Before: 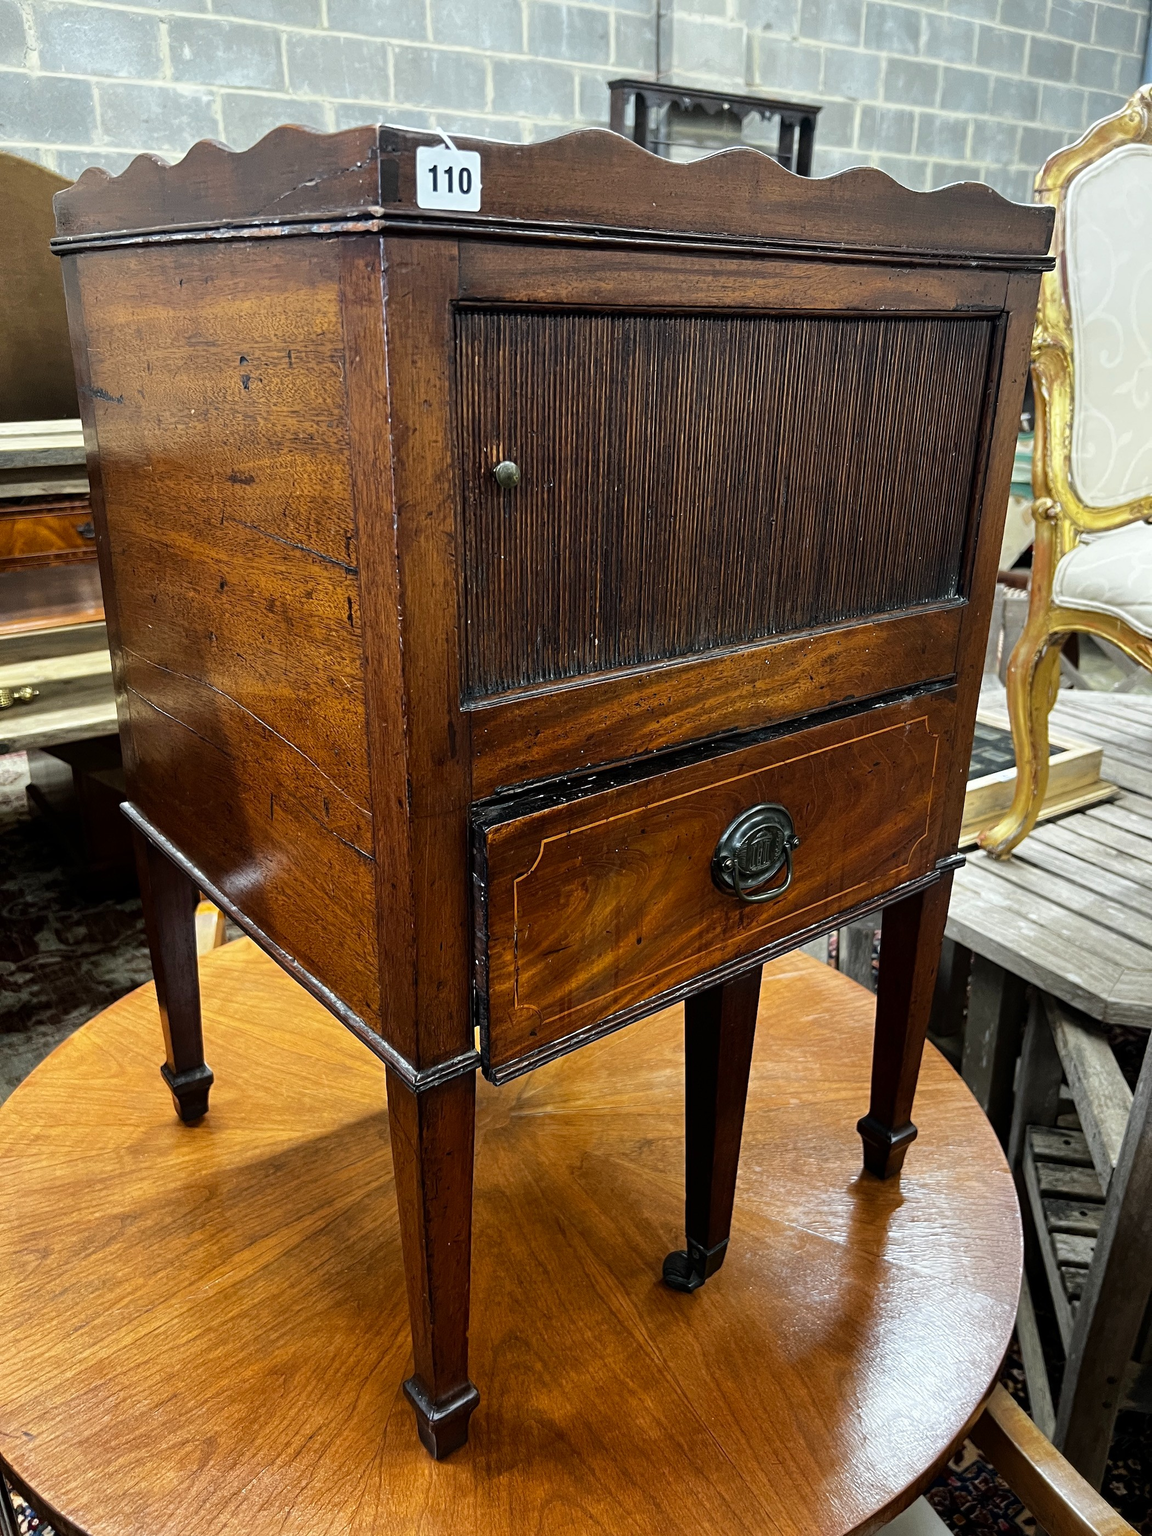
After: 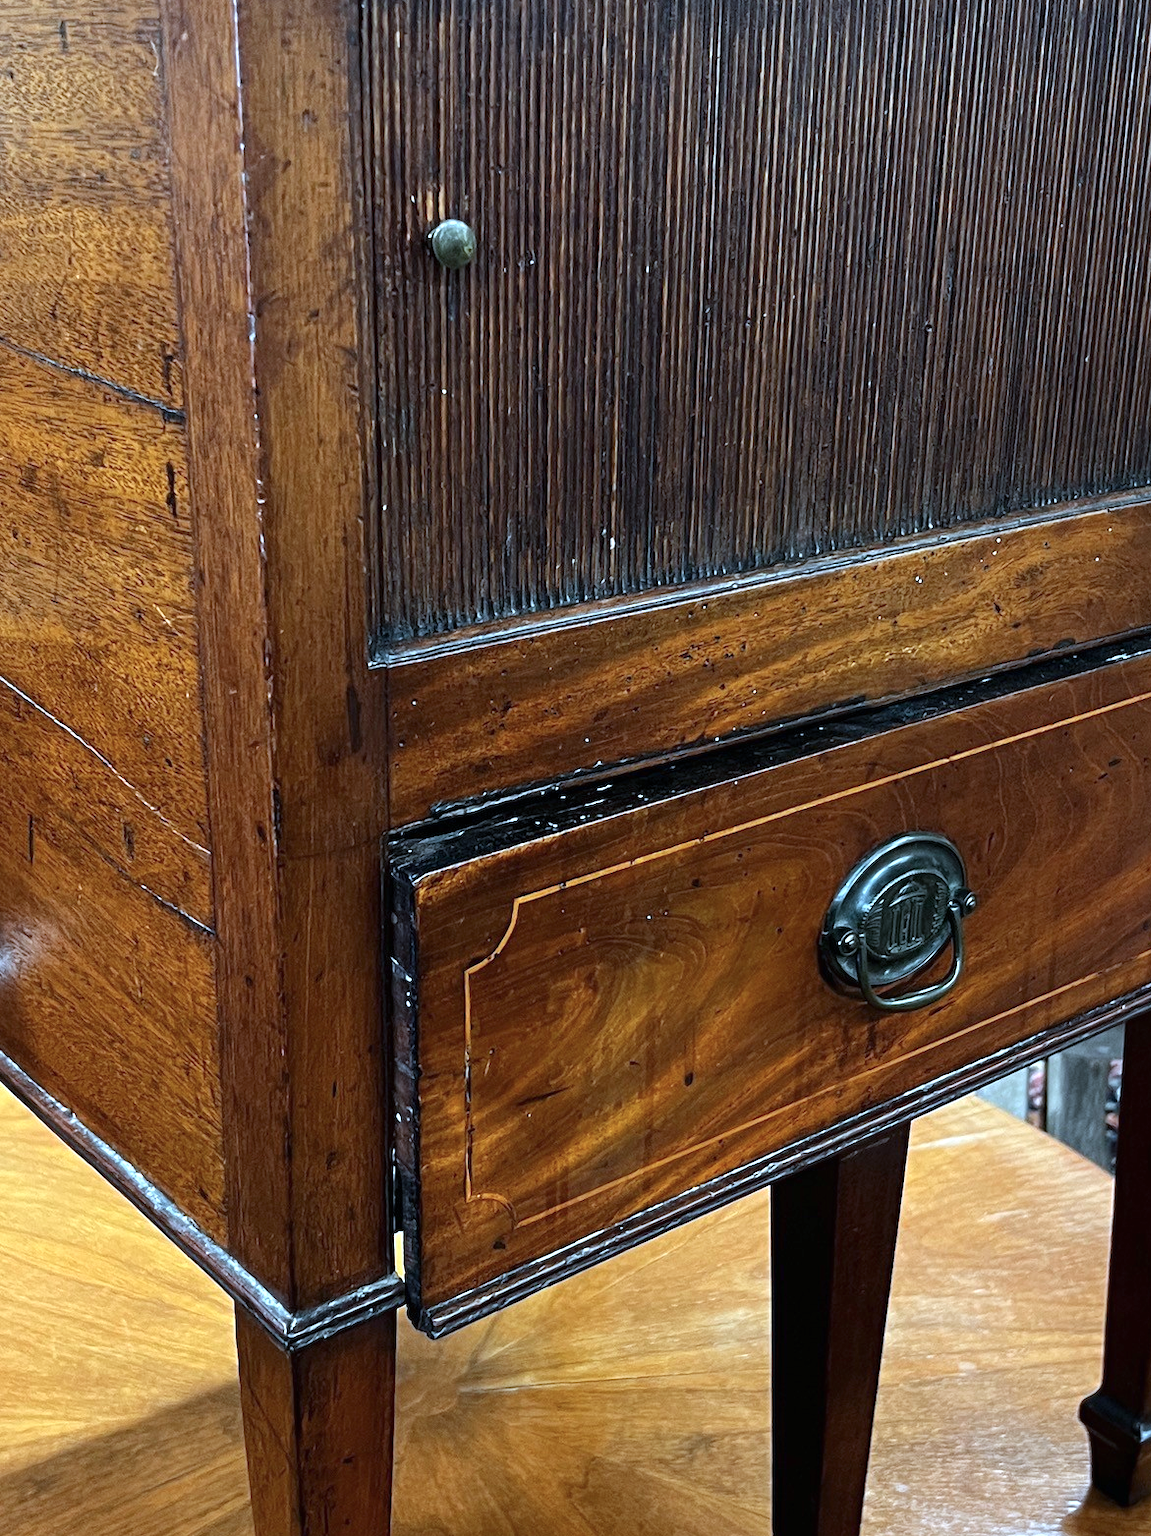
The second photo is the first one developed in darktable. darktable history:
exposure: black level correction 0, exposure 0.5 EV, compensate exposure bias true, compensate highlight preservation false
color calibration: x 0.396, y 0.386, temperature 3669 K
crop and rotate: left 22.13%, top 22.054%, right 22.026%, bottom 22.102%
